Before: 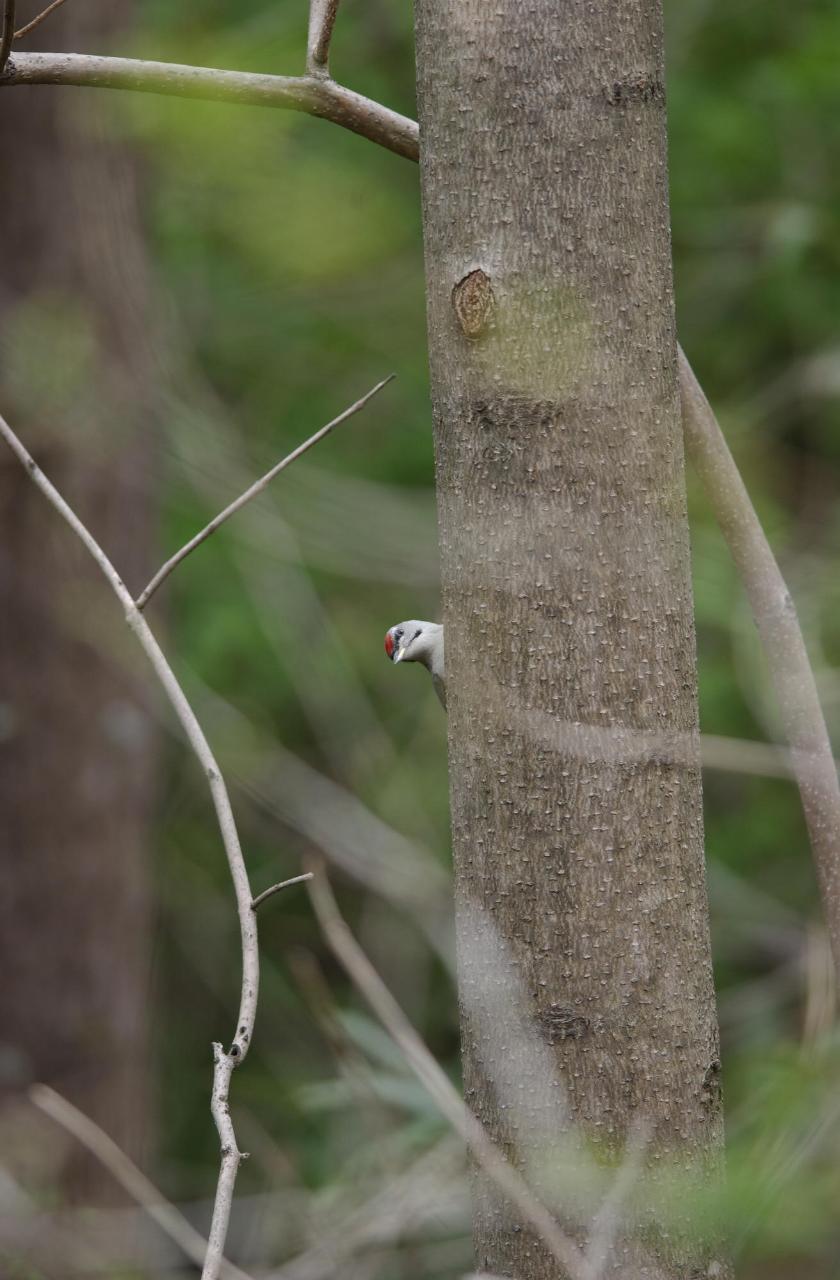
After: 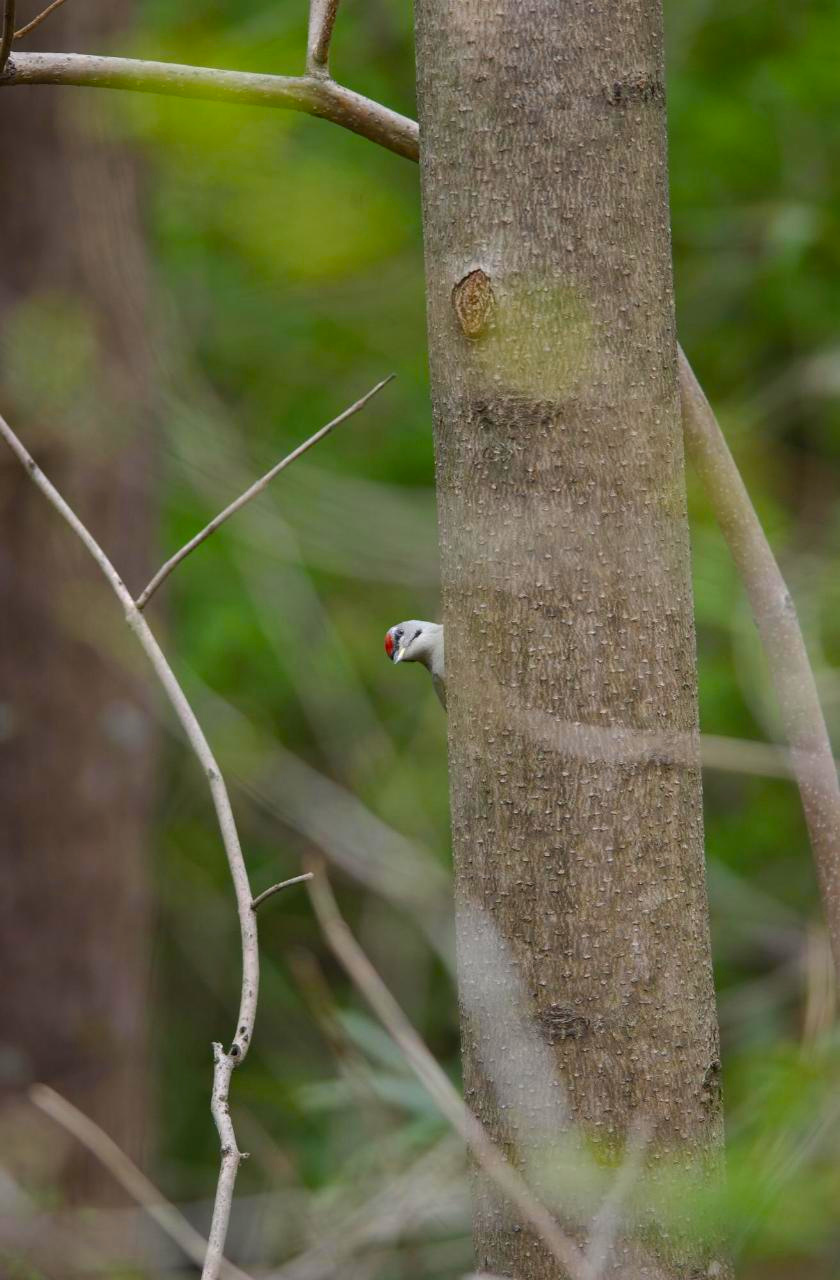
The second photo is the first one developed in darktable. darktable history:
velvia: strength 31.91%, mid-tones bias 0.202
